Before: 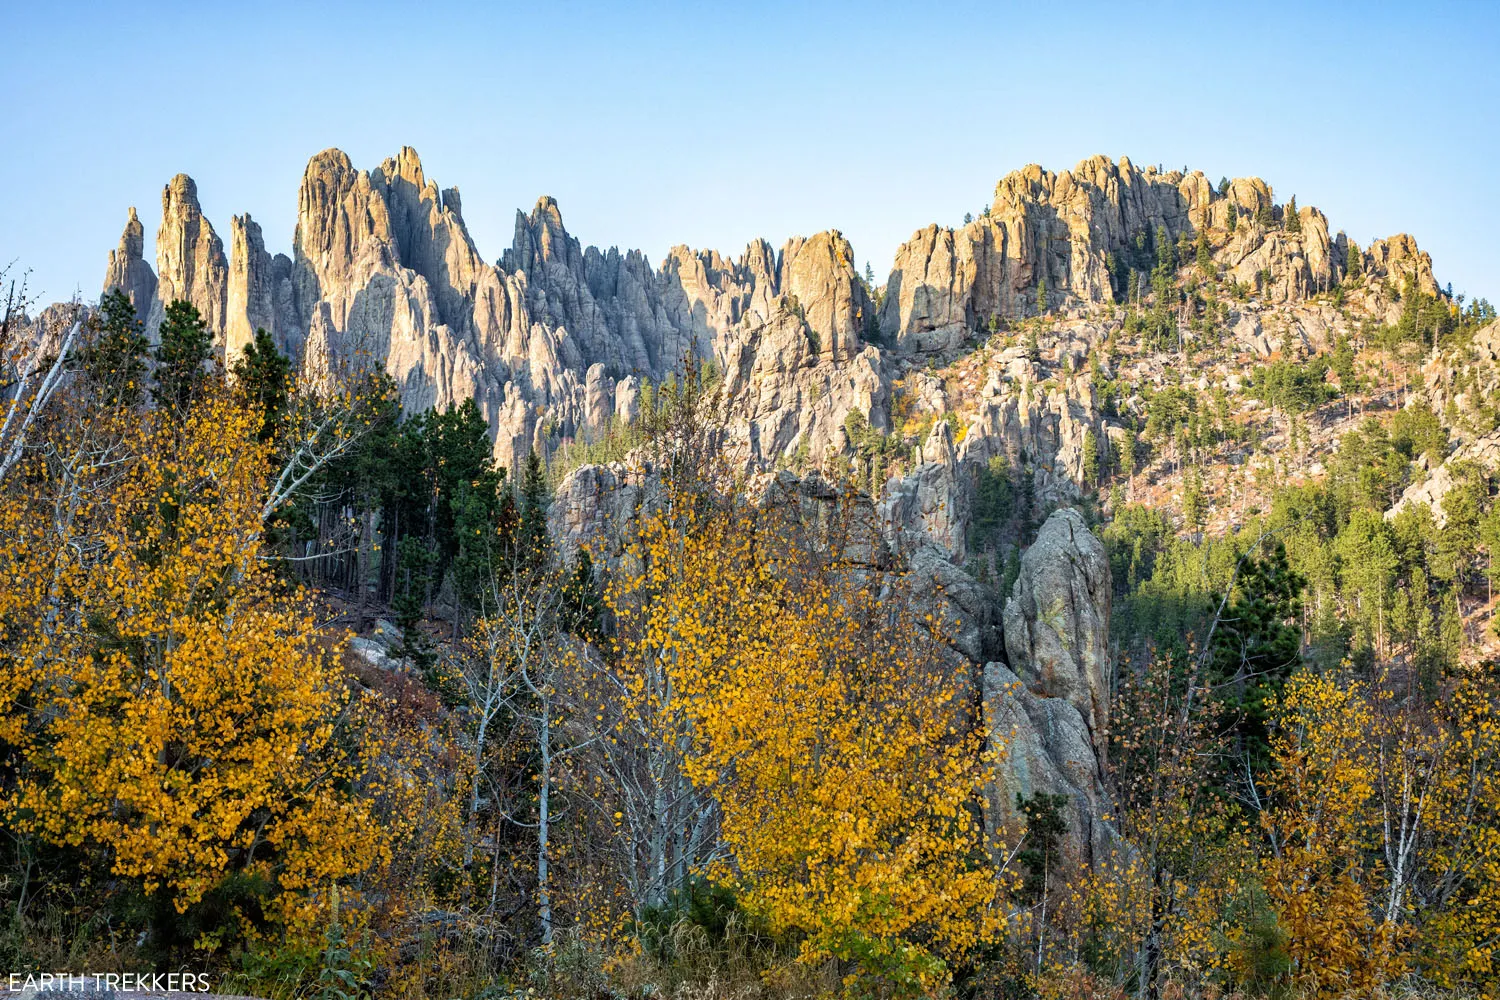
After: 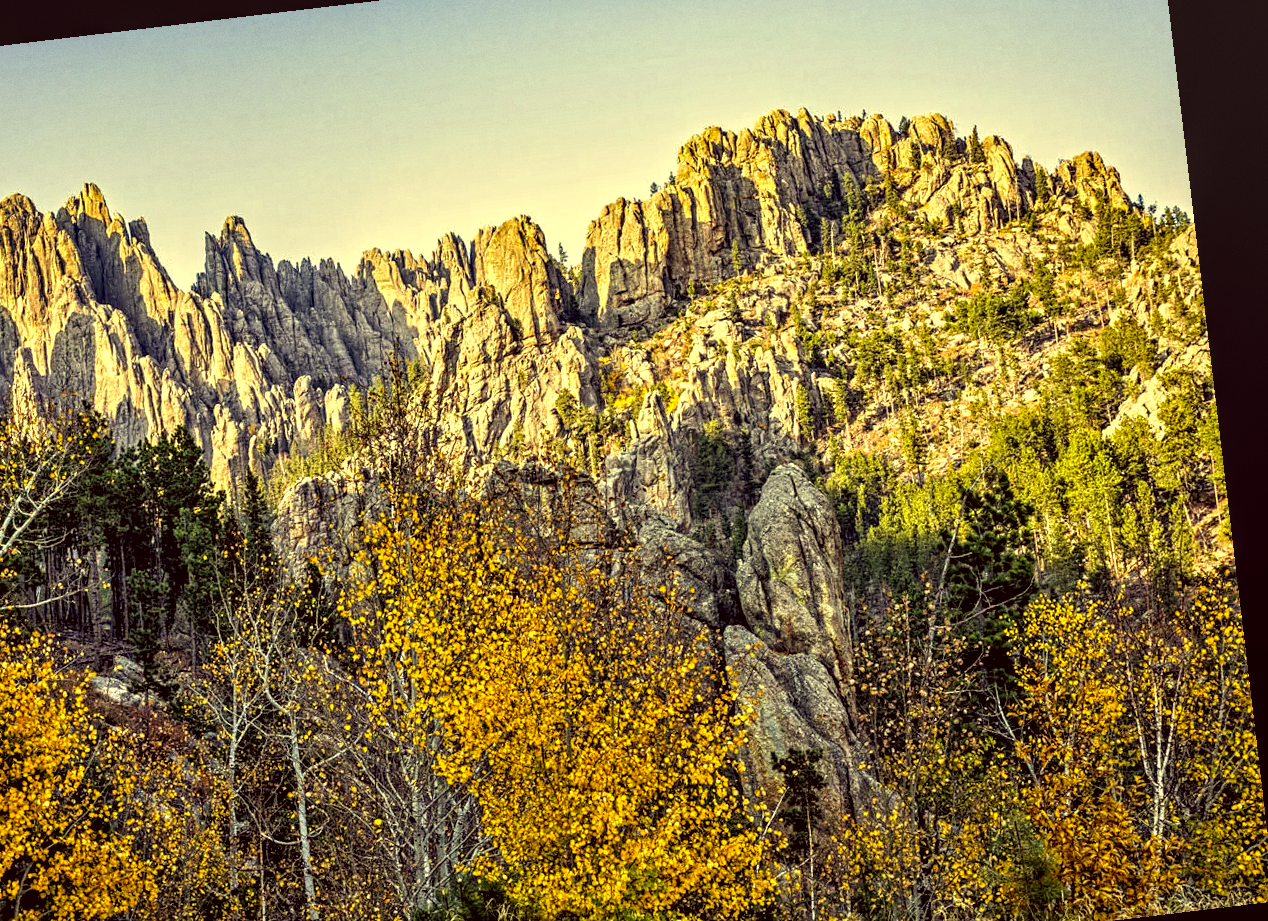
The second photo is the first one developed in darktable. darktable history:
grain: coarseness 0.09 ISO, strength 16.61%
crop and rotate: left 20.74%, top 7.912%, right 0.375%, bottom 13.378%
color balance: output saturation 98.5%
color correction: highlights a* -0.482, highlights b* 40, shadows a* 9.8, shadows b* -0.161
contrast equalizer: octaves 7, y [[0.5, 0.542, 0.583, 0.625, 0.667, 0.708], [0.5 ×6], [0.5 ×6], [0 ×6], [0 ×6]]
rotate and perspective: rotation -6.83°, automatic cropping off
local contrast: on, module defaults
